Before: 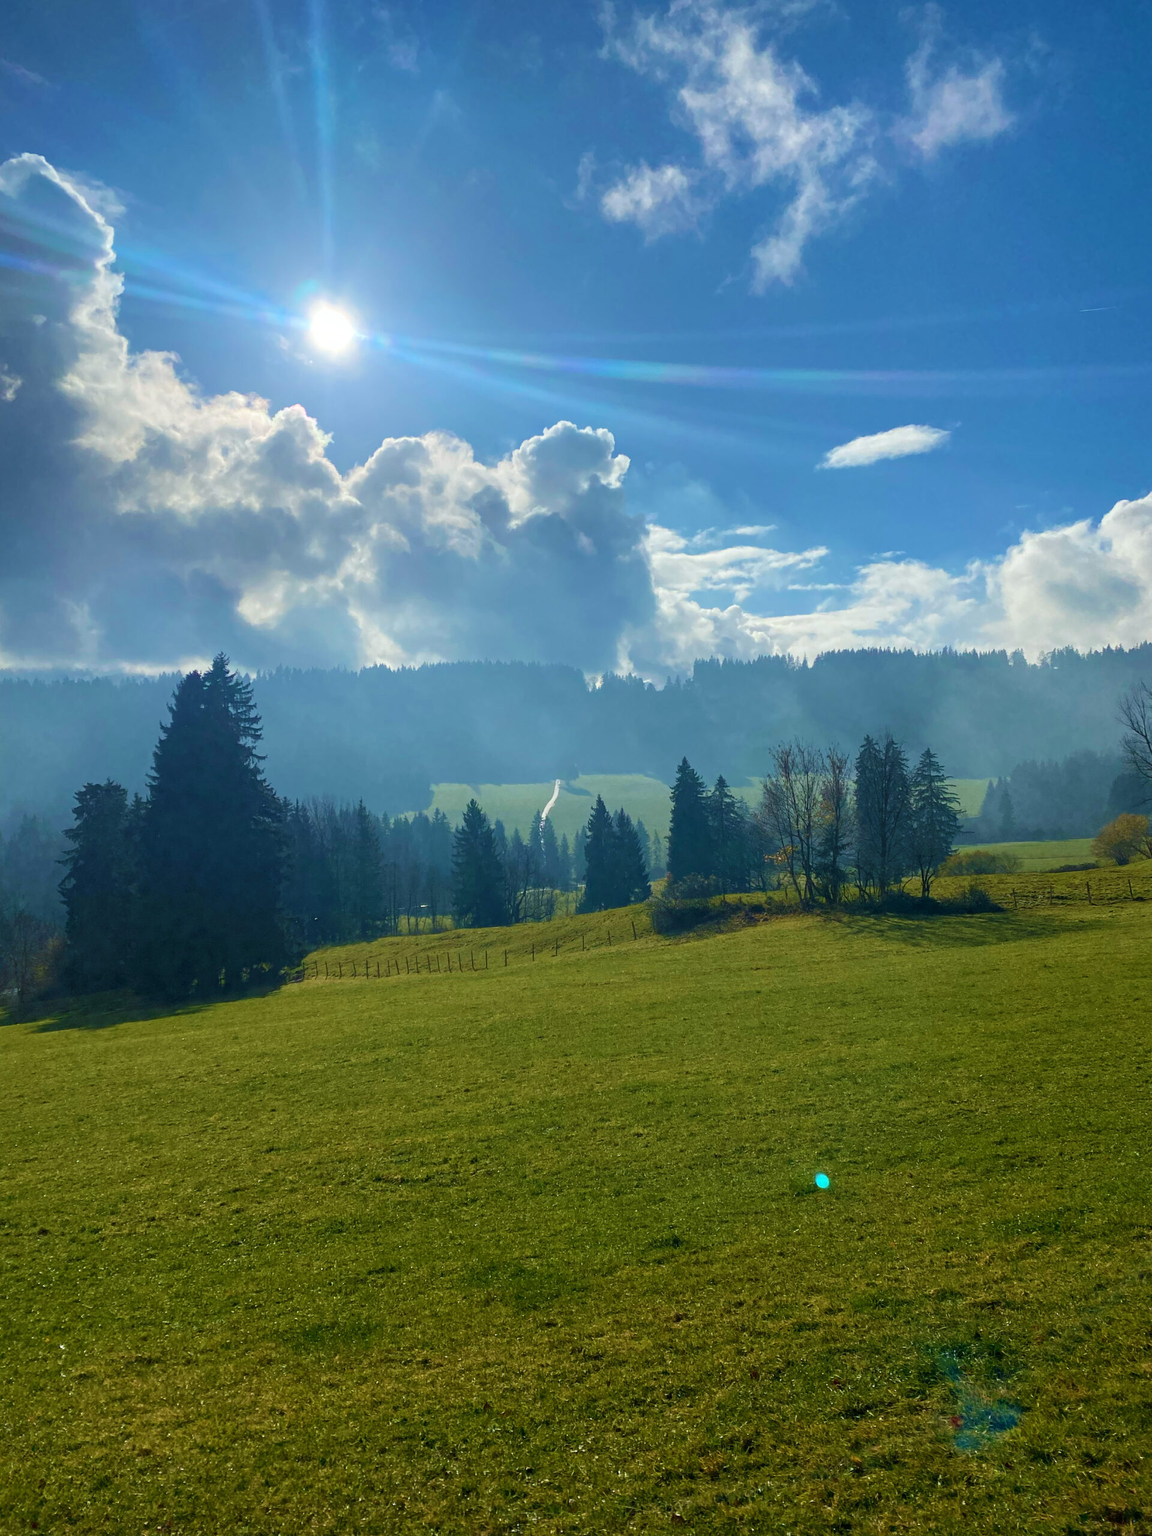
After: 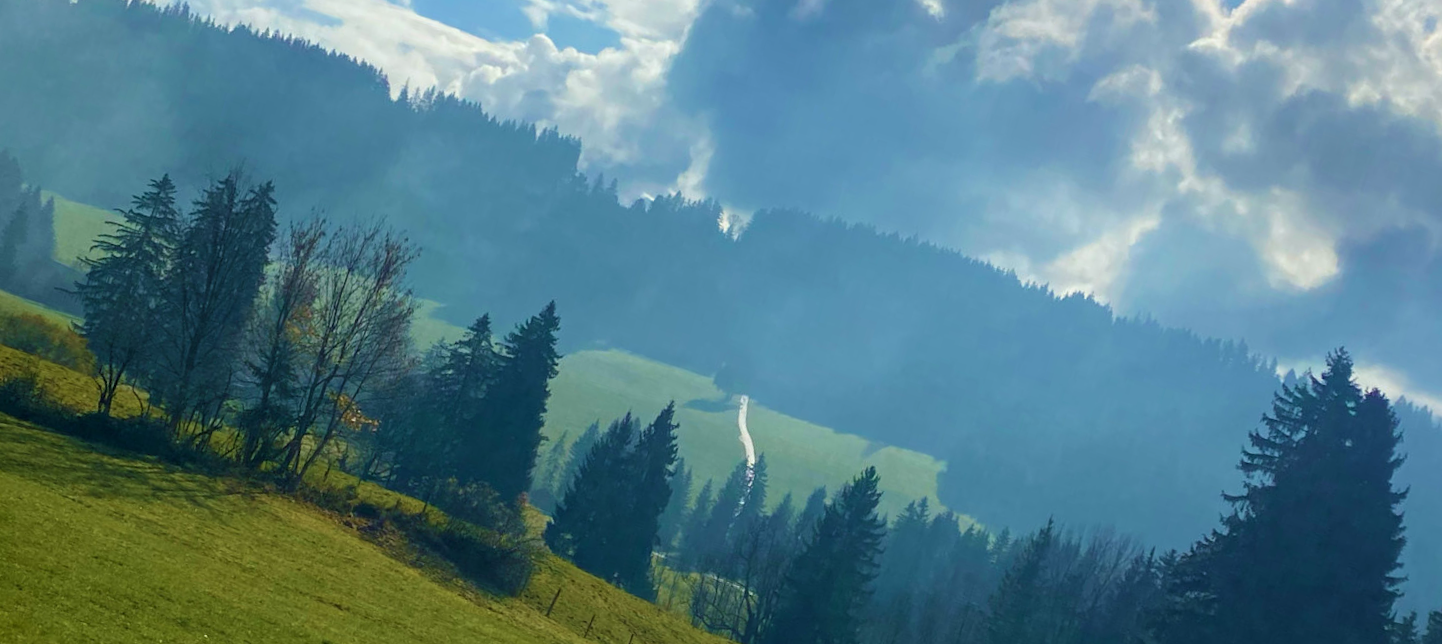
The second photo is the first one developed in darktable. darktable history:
velvia: strength 10%
crop and rotate: angle 16.12°, top 30.835%, bottom 35.653%
